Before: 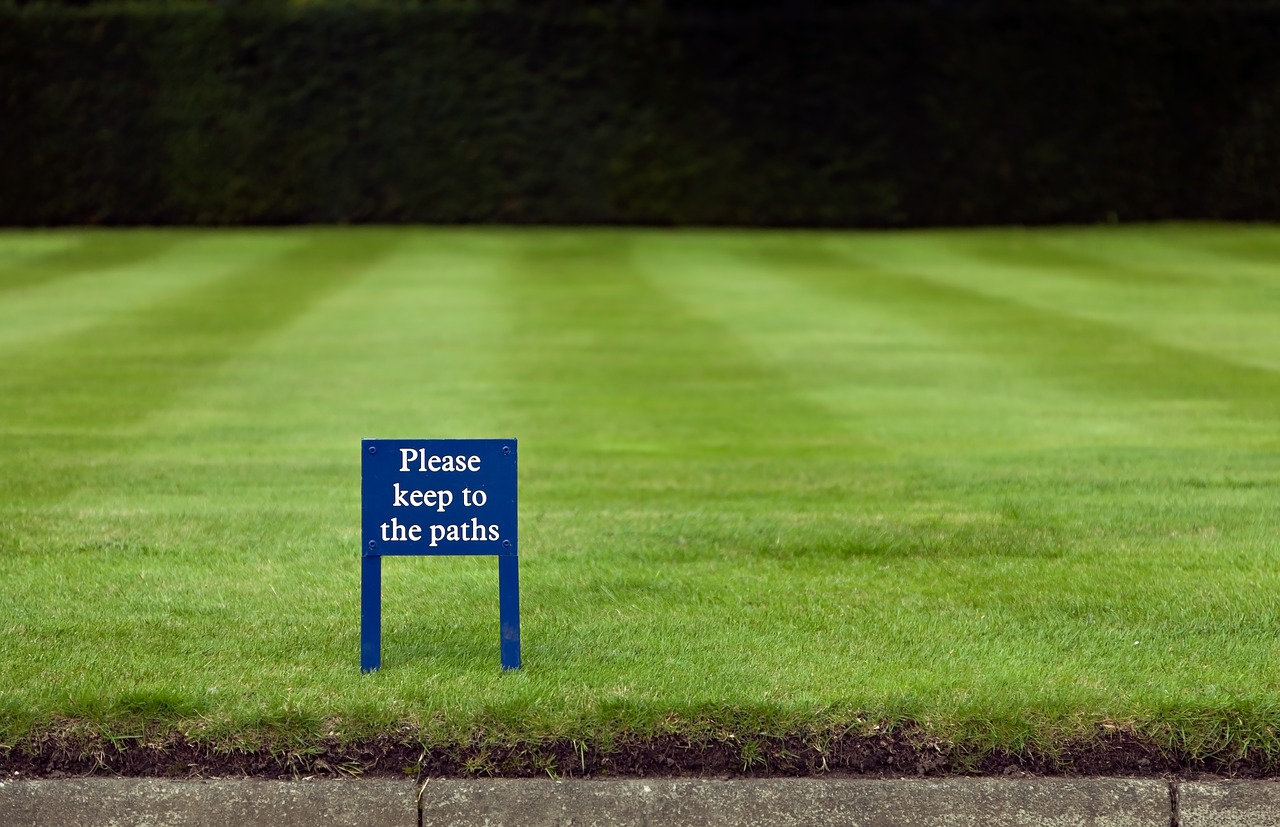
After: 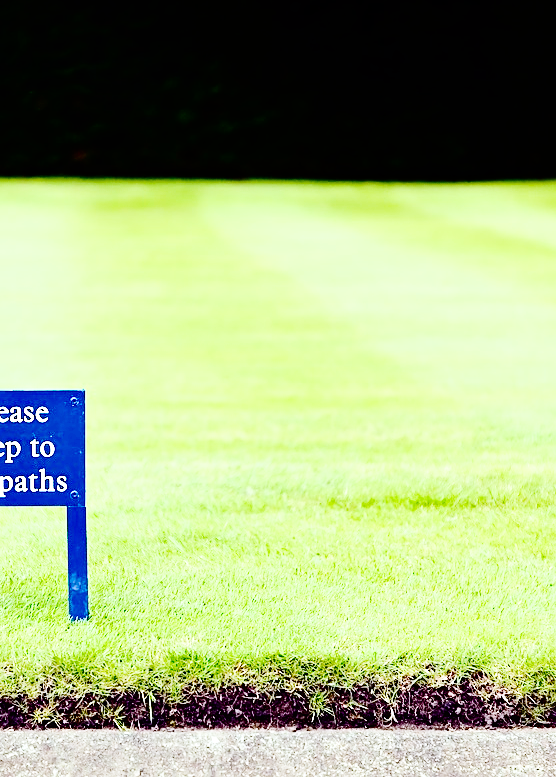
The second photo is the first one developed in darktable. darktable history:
crop: left 33.791%, top 5.938%, right 22.747%
contrast brightness saturation: contrast 0.285
exposure: black level correction 0, exposure 1.095 EV, compensate exposure bias true, compensate highlight preservation false
color calibration: x 0.372, y 0.386, temperature 4284.44 K
base curve: curves: ch0 [(0, 0) (0.036, 0.01) (0.123, 0.254) (0.258, 0.504) (0.507, 0.748) (1, 1)], preserve colors none
sharpen: amount 0.201
